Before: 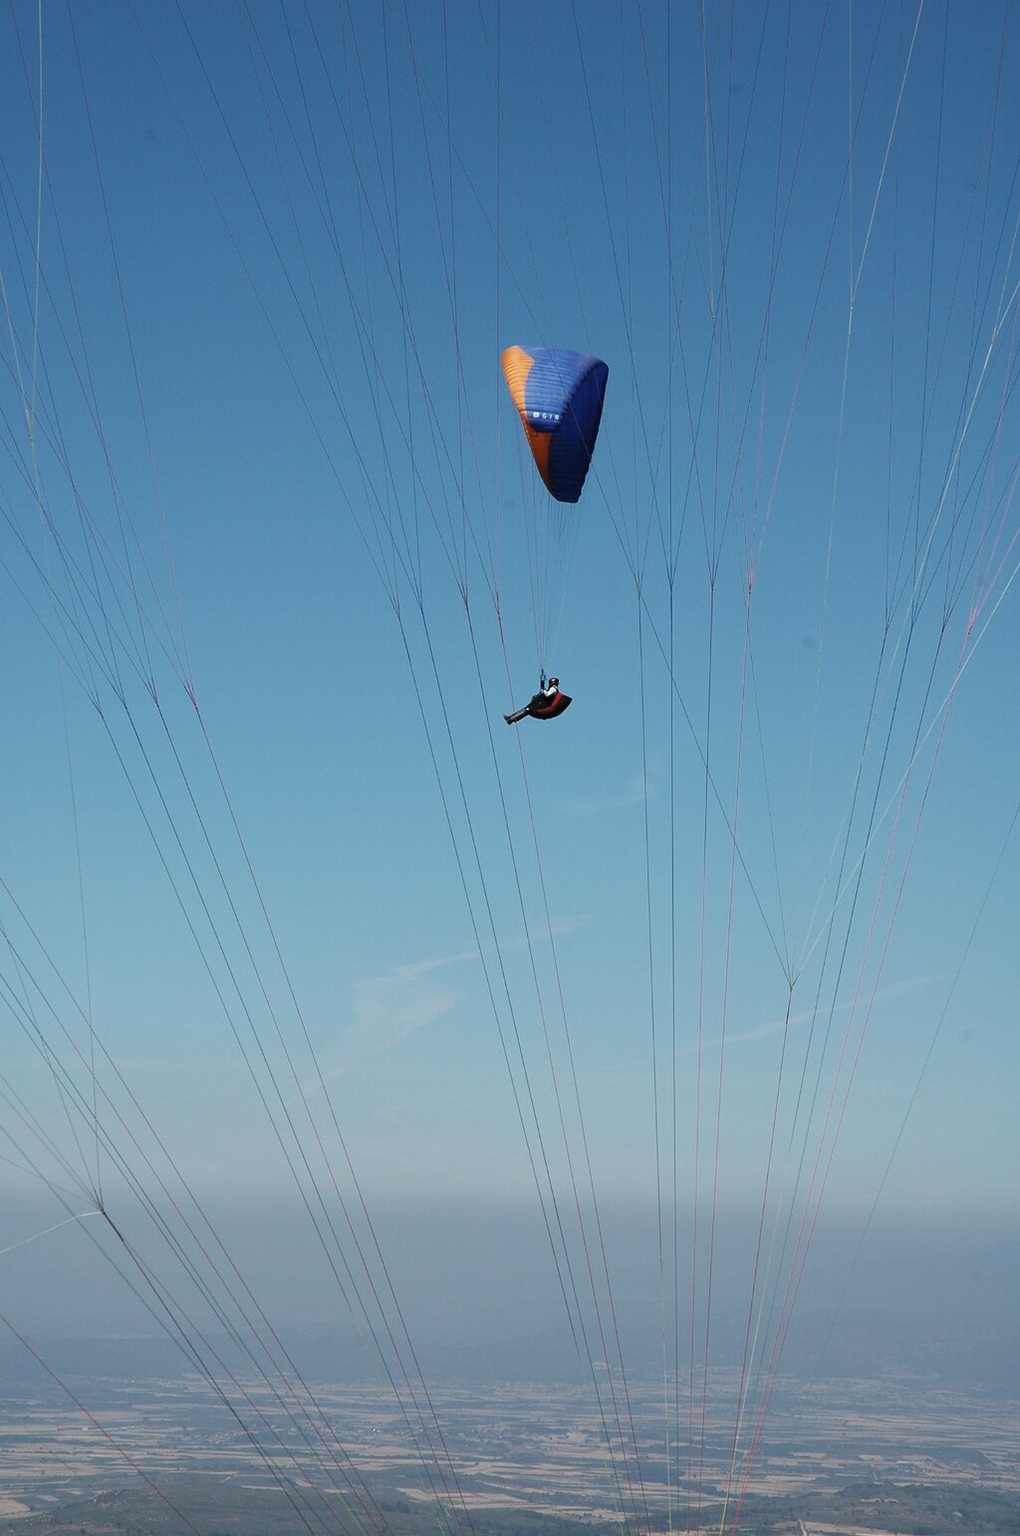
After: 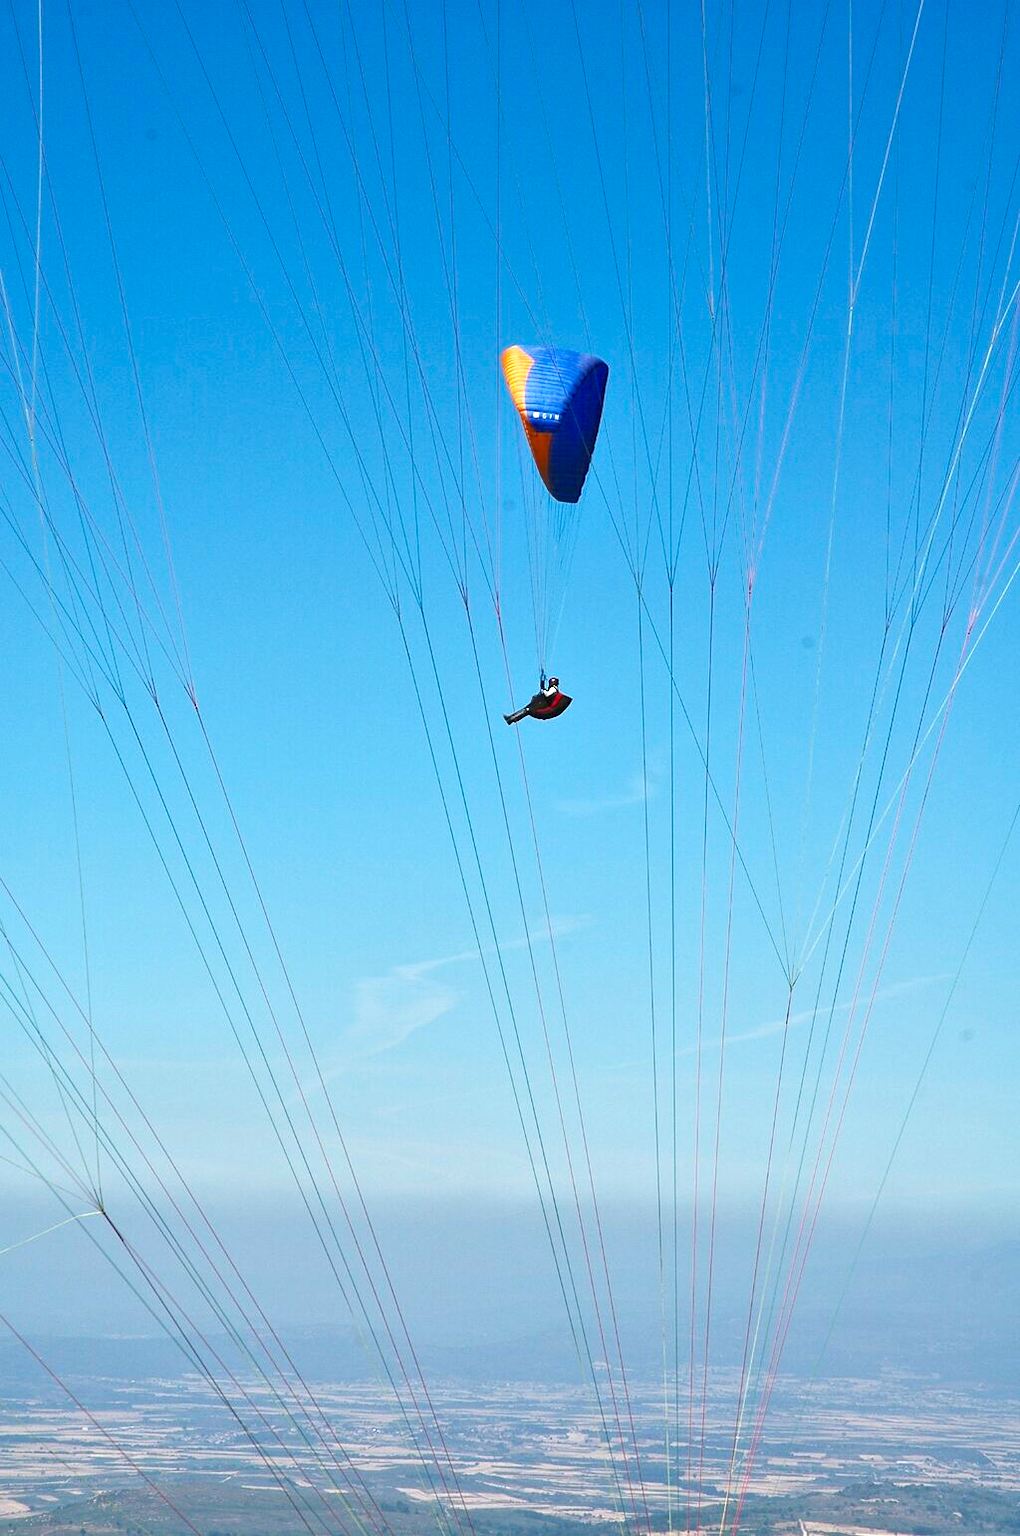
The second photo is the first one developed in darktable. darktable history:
tone equalizer: -8 EV 2 EV, -7 EV 2 EV, -6 EV 2 EV, -5 EV 2 EV, -4 EV 2 EV, -3 EV 1.5 EV, -2 EV 1 EV, -1 EV 0.5 EV
color balance rgb: linear chroma grading › global chroma 16.62%, perceptual saturation grading › highlights -8.63%, perceptual saturation grading › mid-tones 18.66%, perceptual saturation grading › shadows 28.49%, perceptual brilliance grading › highlights 14.22%, perceptual brilliance grading › shadows -18.96%, global vibrance 27.71%
